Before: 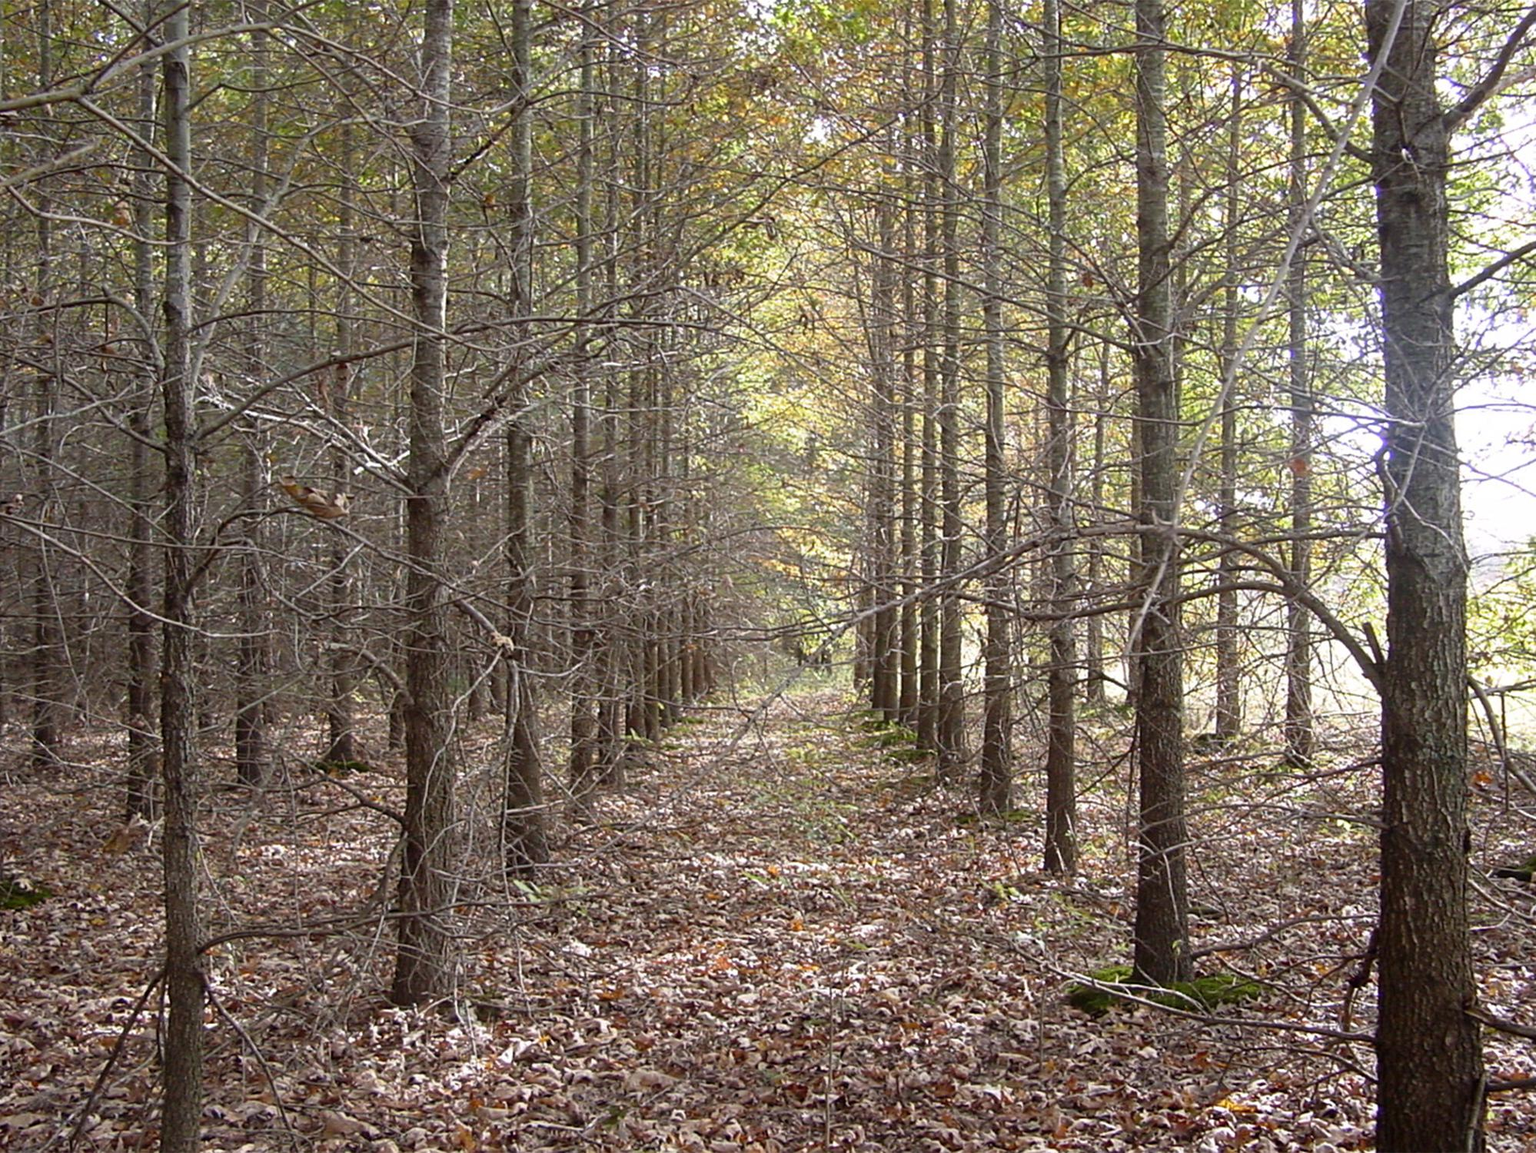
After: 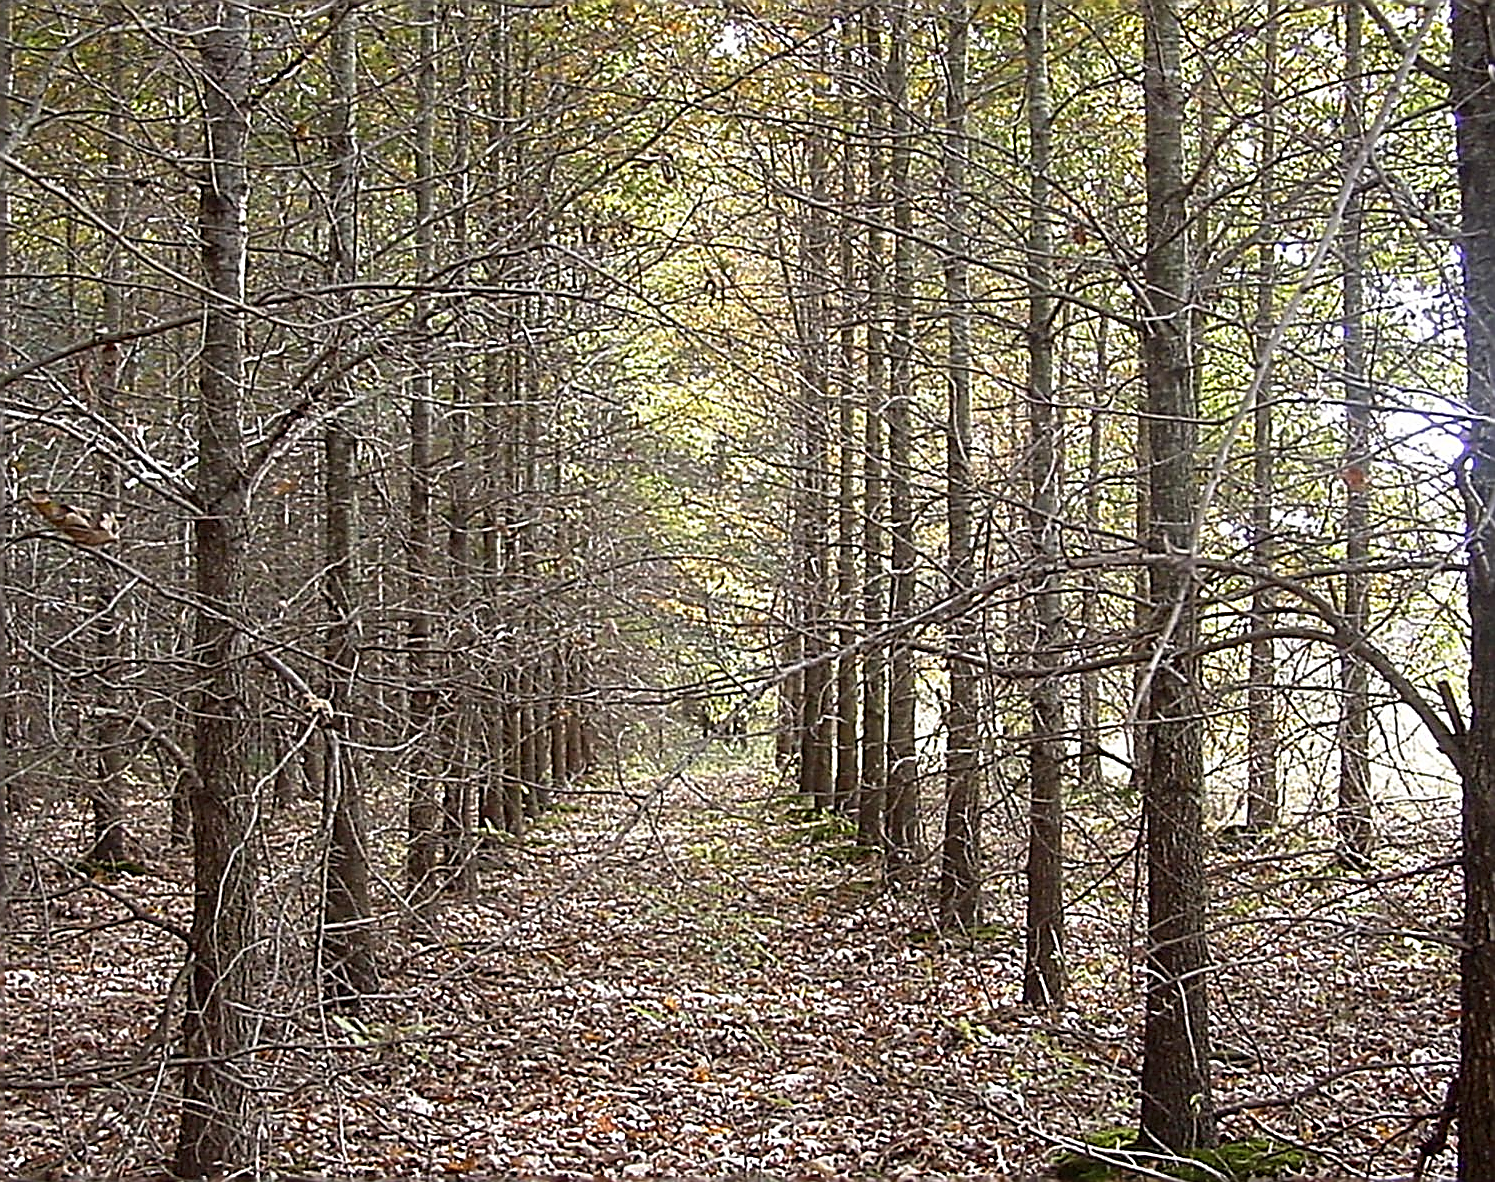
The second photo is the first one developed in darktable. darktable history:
sharpen: amount 2
crop: left 16.768%, top 8.653%, right 8.362%, bottom 12.485%
color calibration: illuminant same as pipeline (D50), adaptation none (bypass)
